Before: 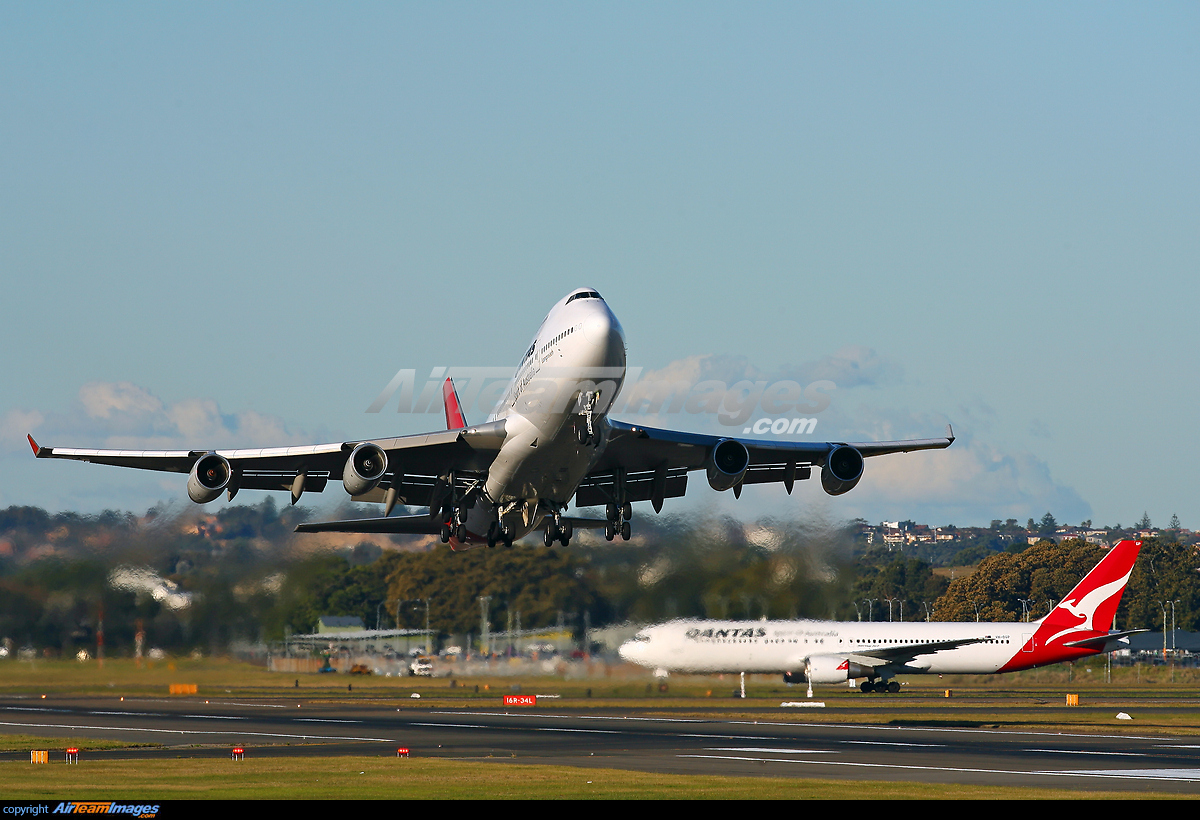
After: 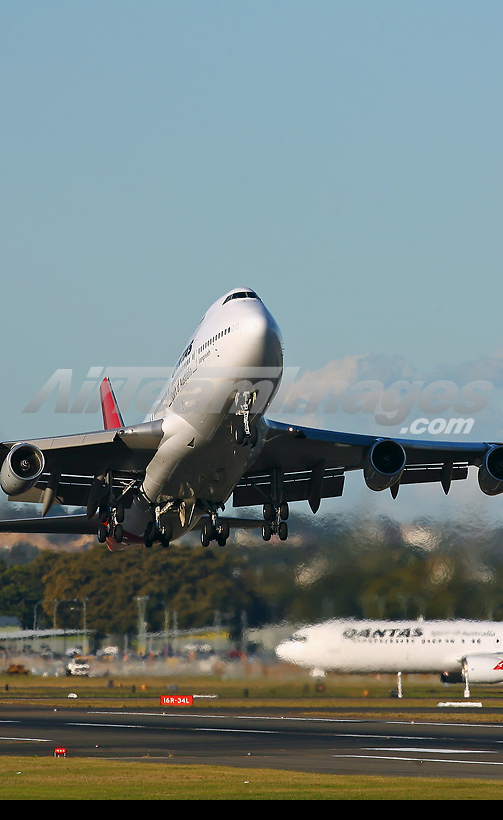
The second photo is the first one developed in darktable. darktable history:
tone equalizer: -7 EV 0.2 EV, -6 EV 0.086 EV, -5 EV 0.066 EV, -4 EV 0.06 EV, -2 EV -0.027 EV, -1 EV -0.064 EV, +0 EV -0.071 EV
crop: left 28.584%, right 29.46%
